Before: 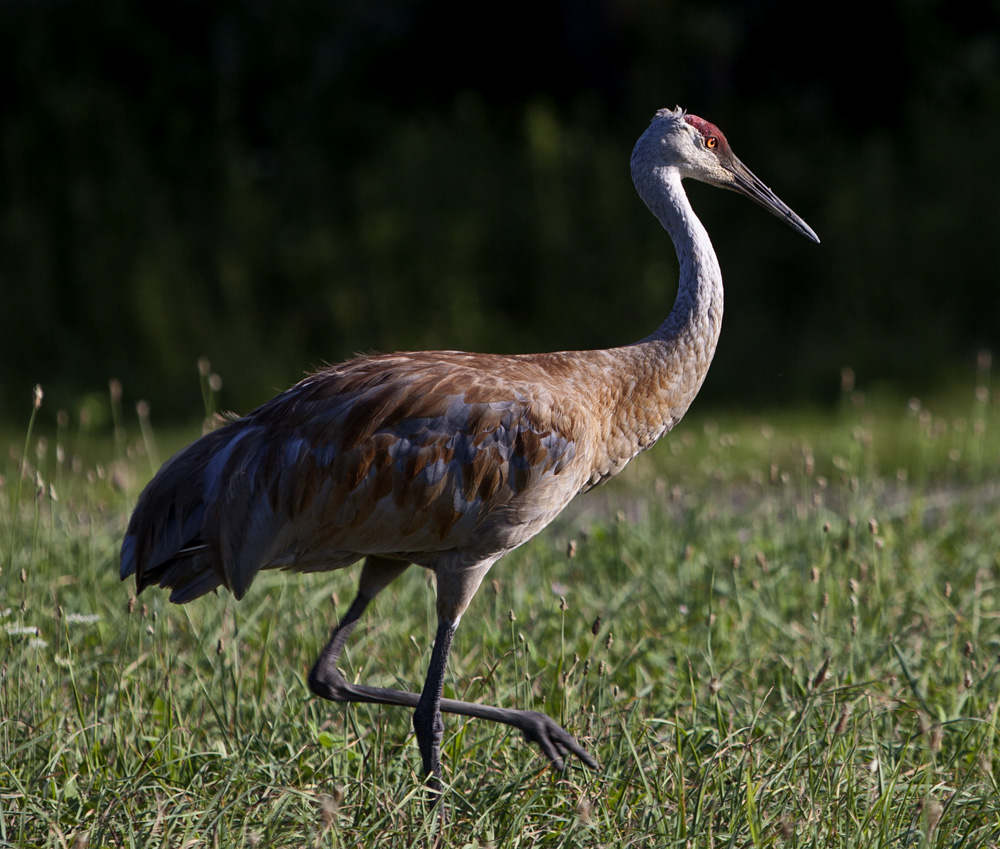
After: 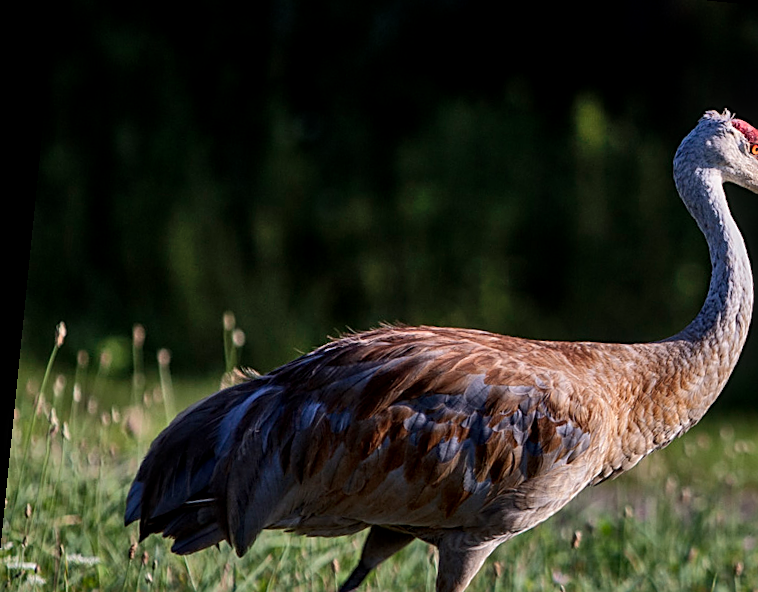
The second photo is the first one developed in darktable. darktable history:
sharpen: on, module defaults
shadows and highlights: shadows 43.73, white point adjustment -1.43, soften with gaussian
crop and rotate: angle -5.76°, left 2.085%, top 6.847%, right 27.653%, bottom 30.43%
local contrast: on, module defaults
